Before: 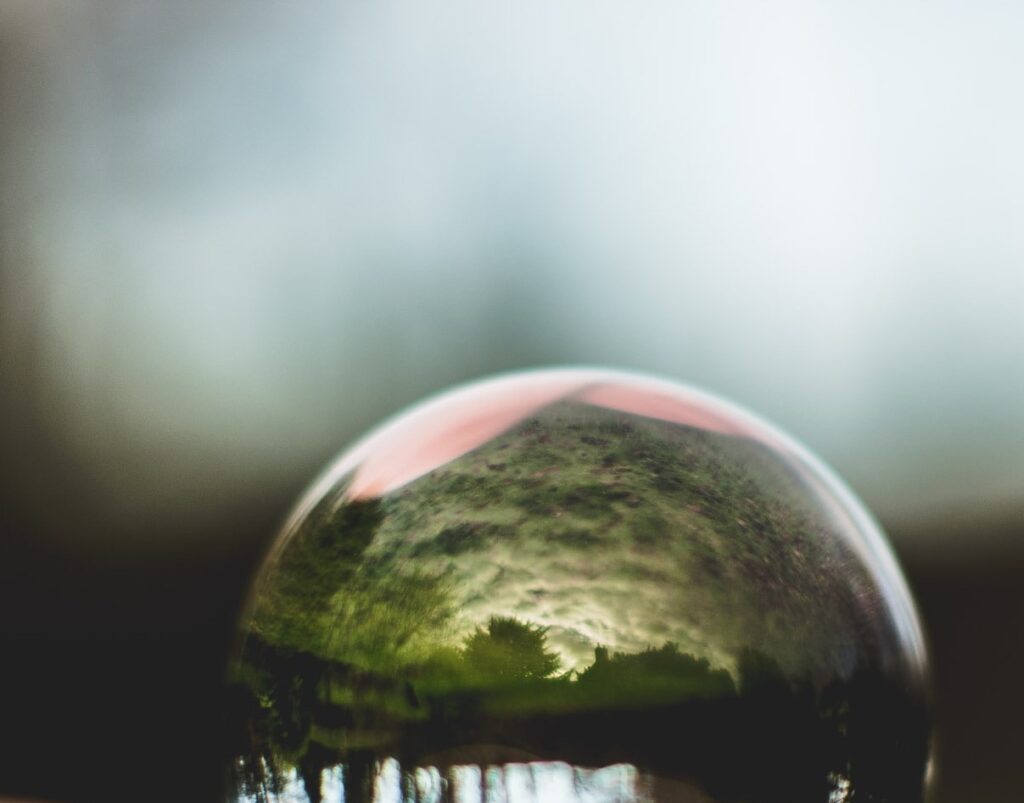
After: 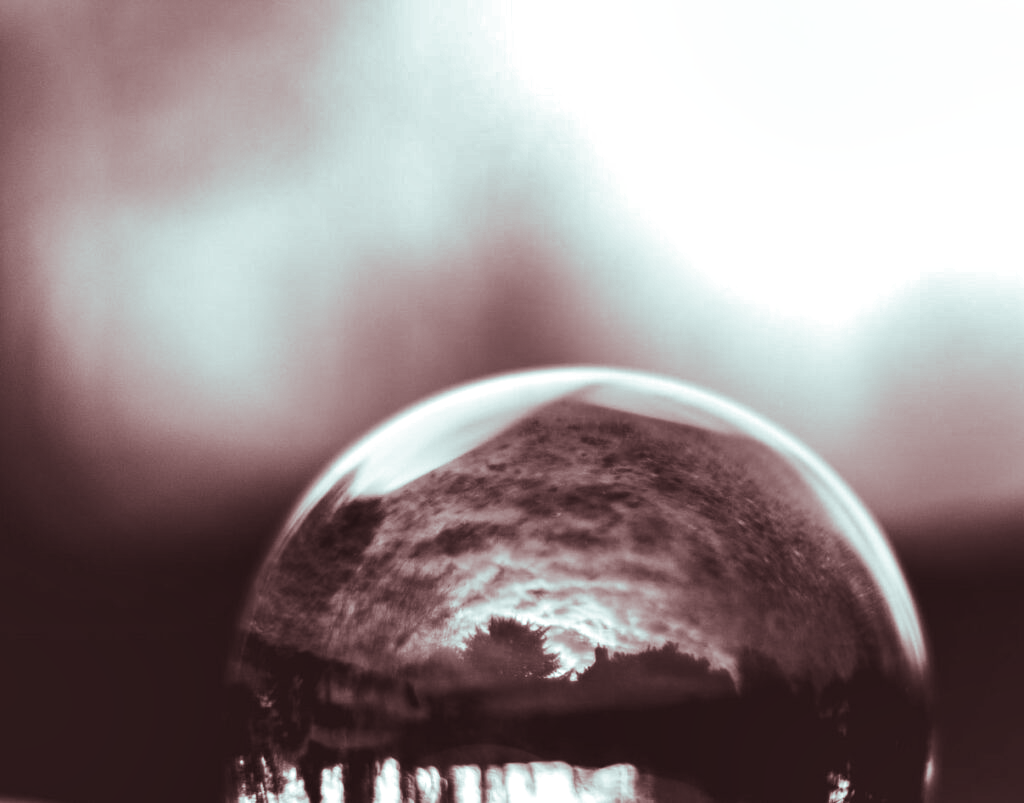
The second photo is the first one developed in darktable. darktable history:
tone equalizer: -8 EV -0.417 EV, -7 EV -0.389 EV, -6 EV -0.333 EV, -5 EV -0.222 EV, -3 EV 0.222 EV, -2 EV 0.333 EV, -1 EV 0.389 EV, +0 EV 0.417 EV, edges refinement/feathering 500, mask exposure compensation -1.57 EV, preserve details no
shadows and highlights: radius 118.69, shadows 42.21, highlights -61.56, soften with gaussian
split-toning: shadows › saturation 0.3, highlights › hue 180°, highlights › saturation 0.3, compress 0%
monochrome: on, module defaults
